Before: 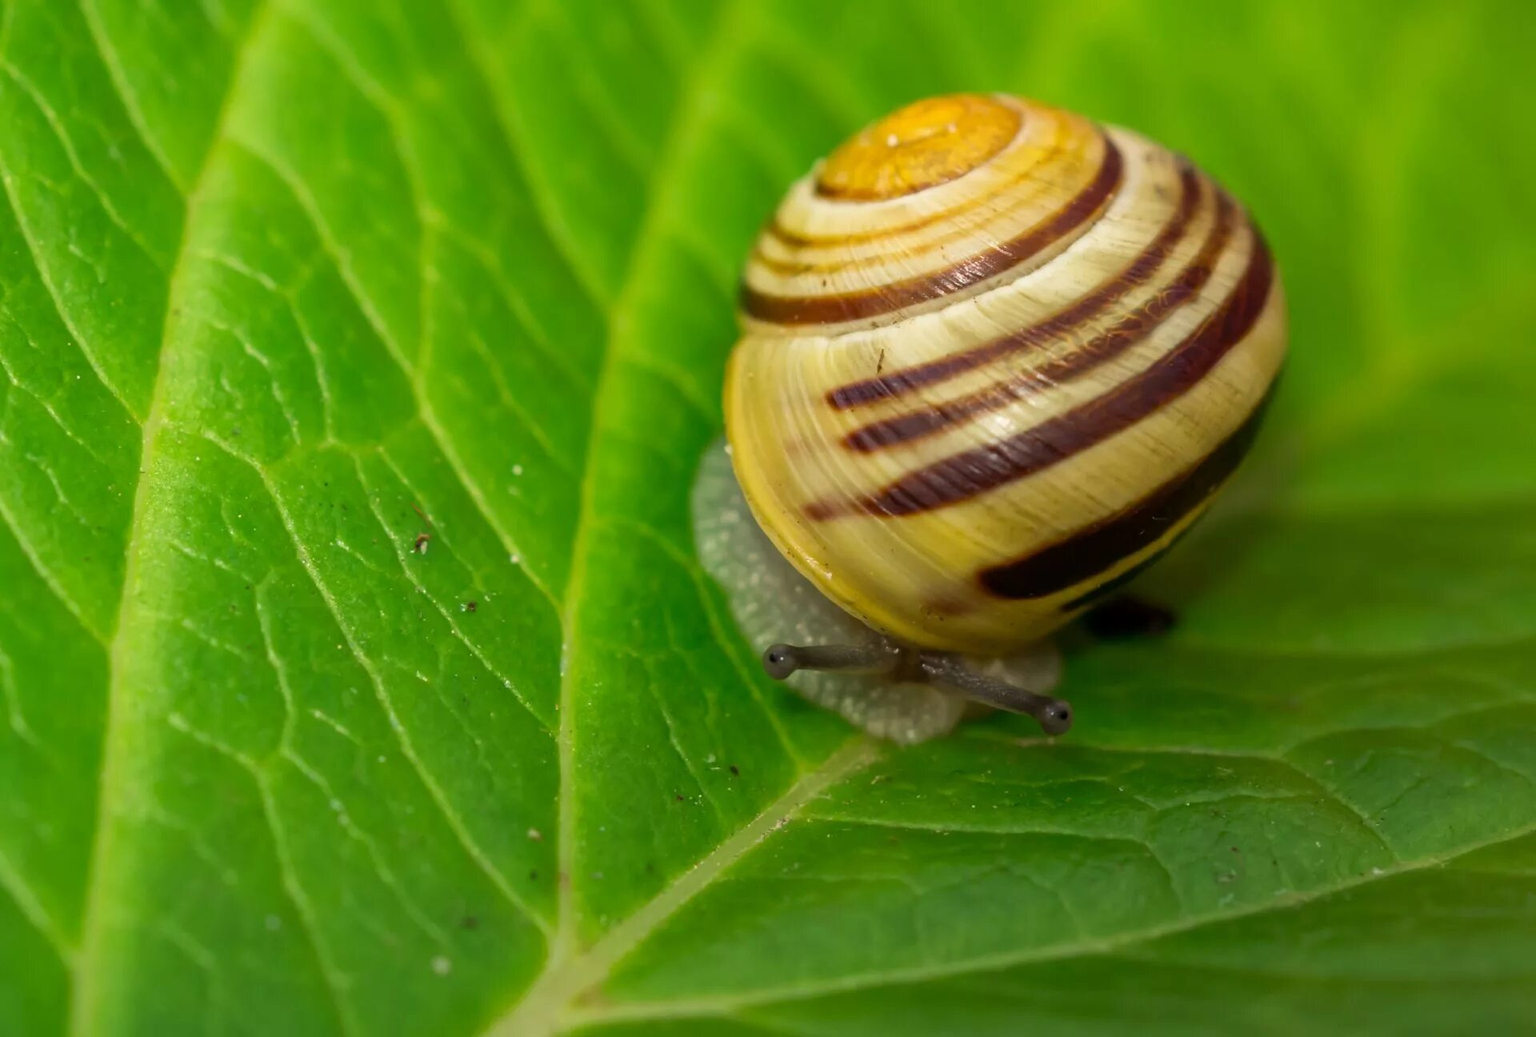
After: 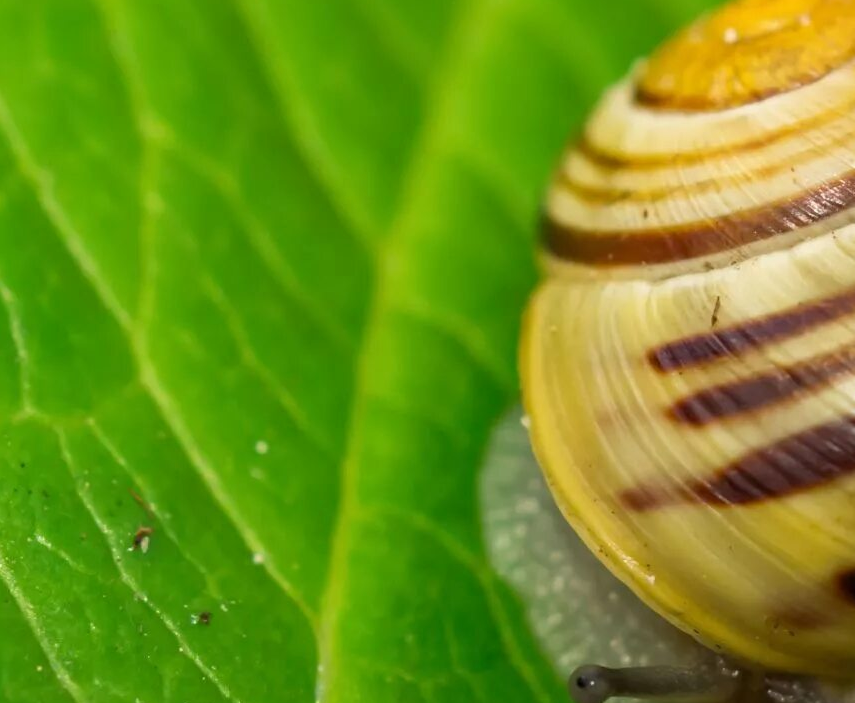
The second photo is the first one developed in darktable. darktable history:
local contrast: mode bilateral grid, contrast 15, coarseness 36, detail 104%, midtone range 0.2
crop: left 20.094%, top 10.859%, right 35.345%, bottom 34.864%
